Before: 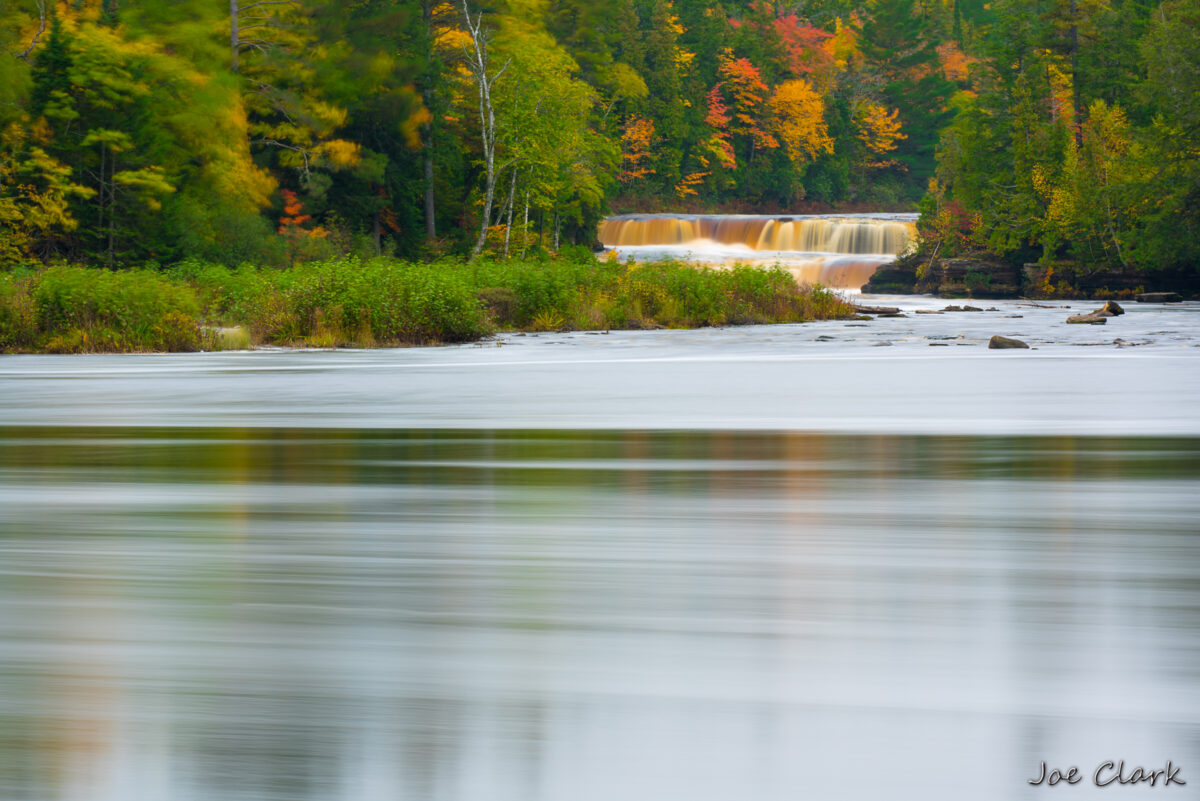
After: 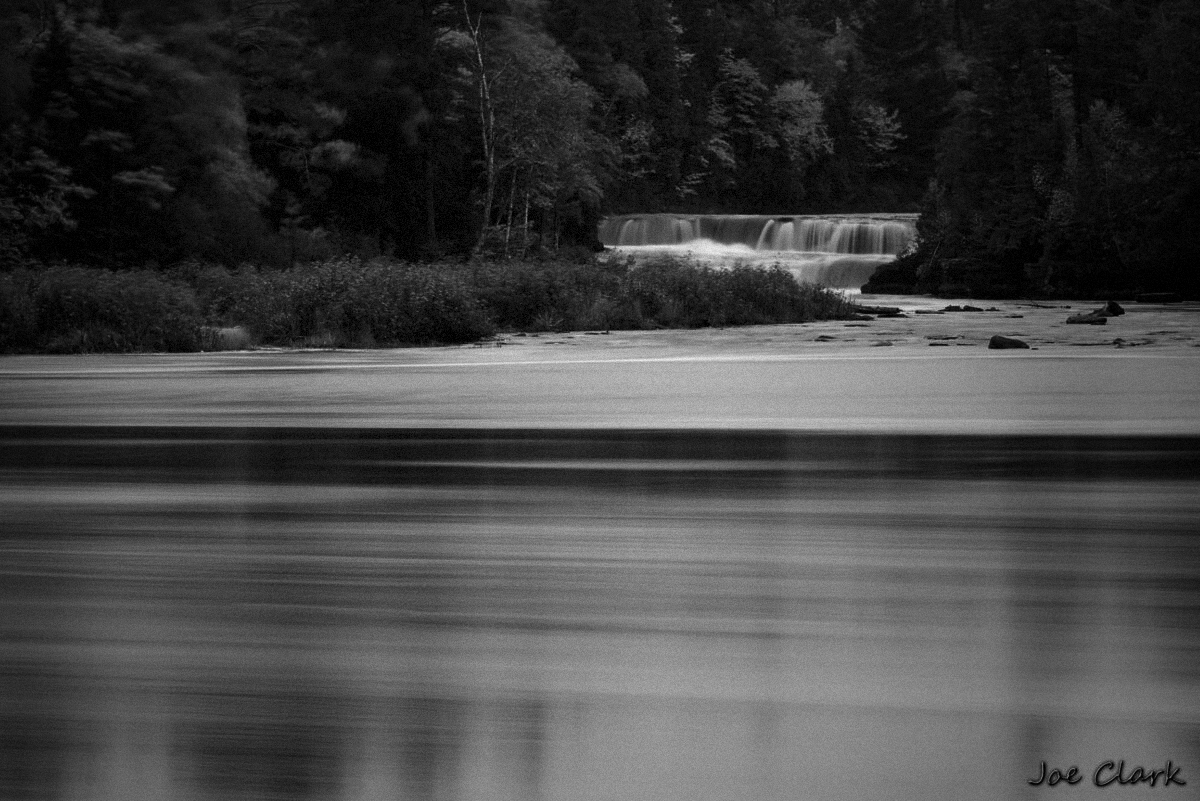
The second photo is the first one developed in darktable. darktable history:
vignetting: fall-off start 33.76%, fall-off radius 64.94%, brightness -0.575, center (-0.12, -0.002), width/height ratio 0.959
grain: mid-tones bias 0%
contrast brightness saturation: contrast -0.03, brightness -0.59, saturation -1
